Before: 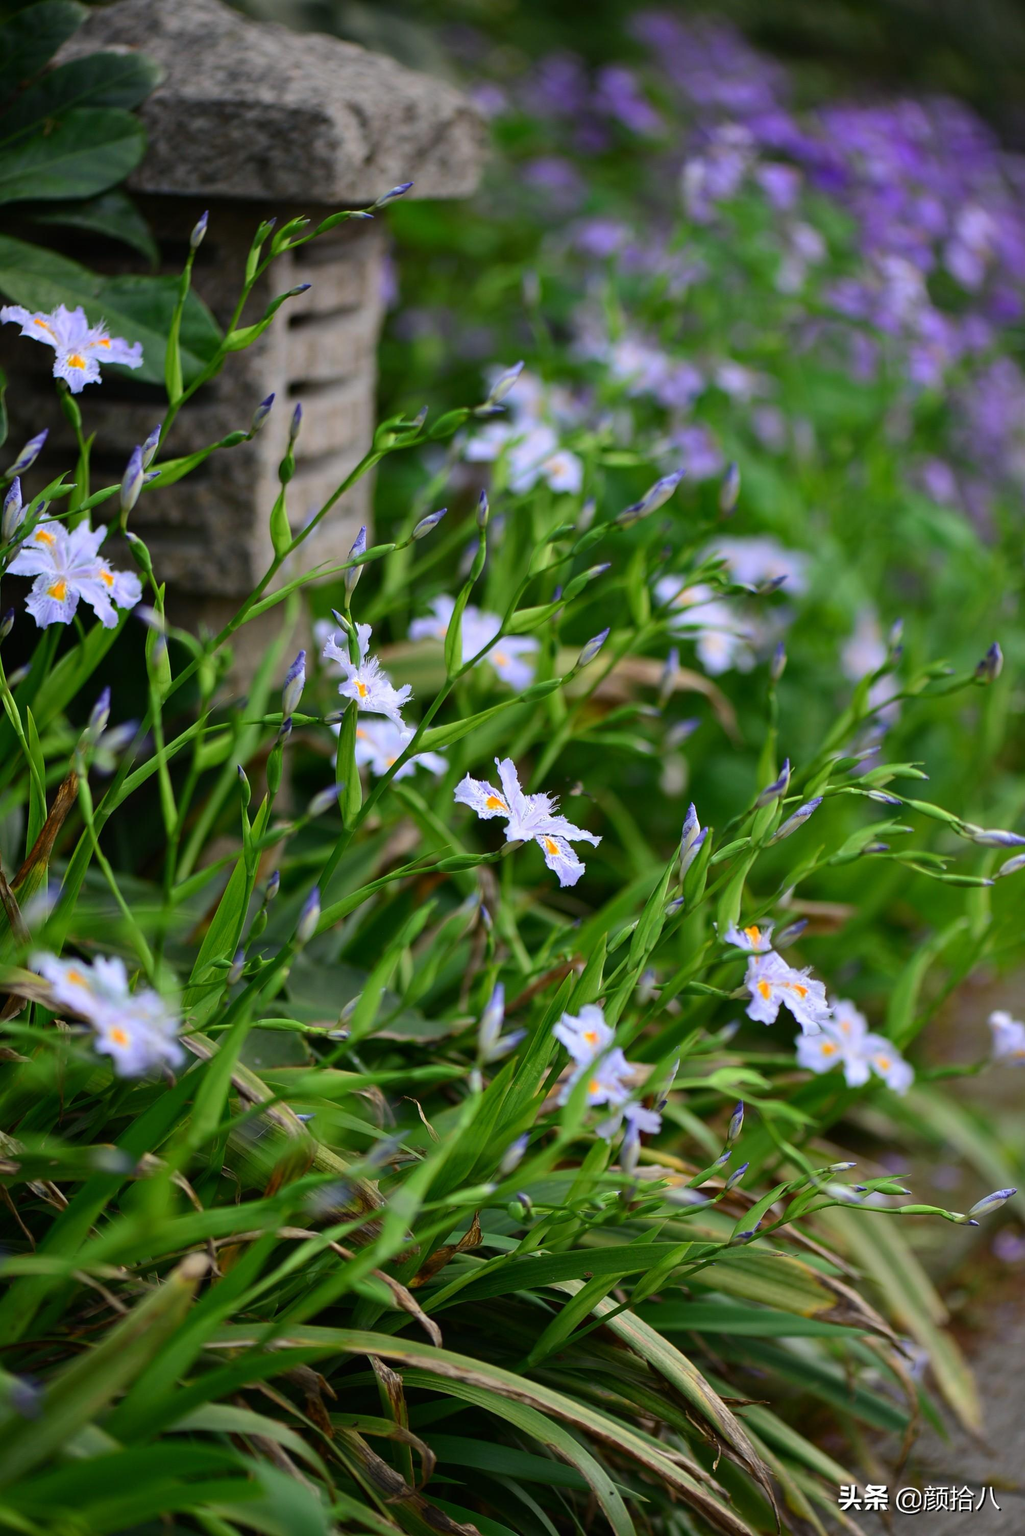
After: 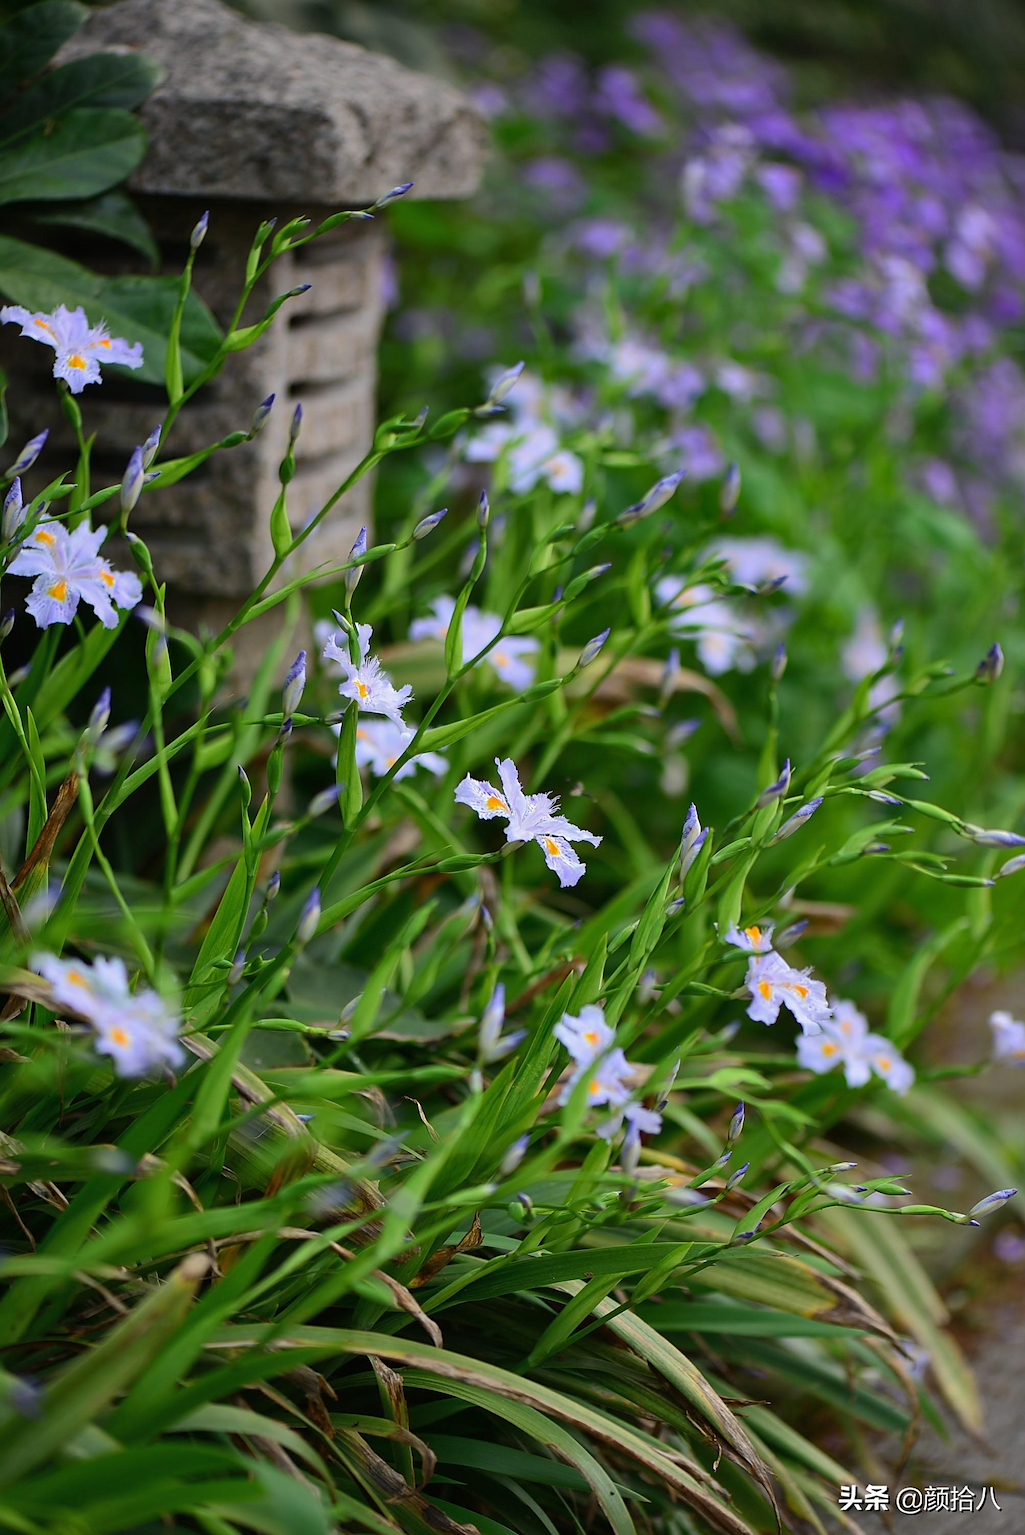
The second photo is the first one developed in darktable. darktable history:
sharpen: amount 0.55
shadows and highlights: shadows 30
